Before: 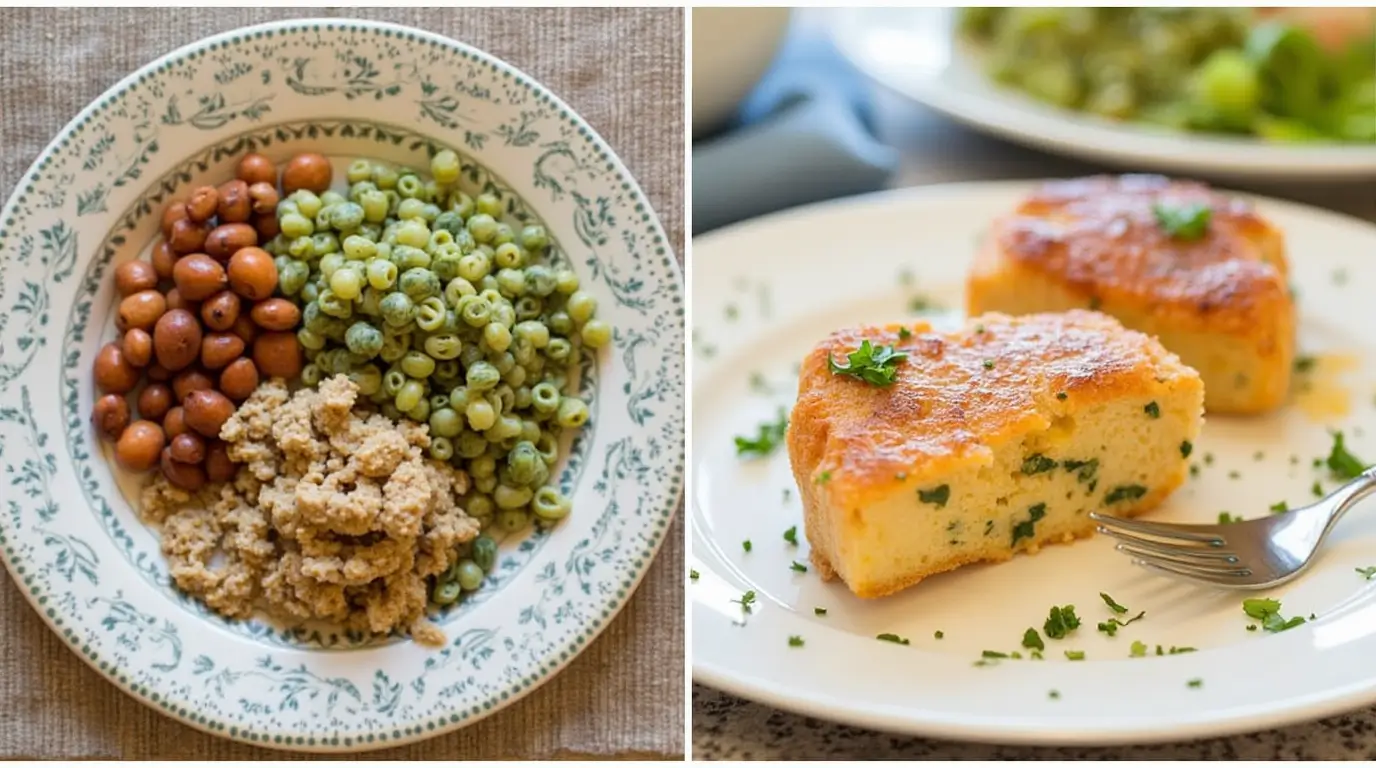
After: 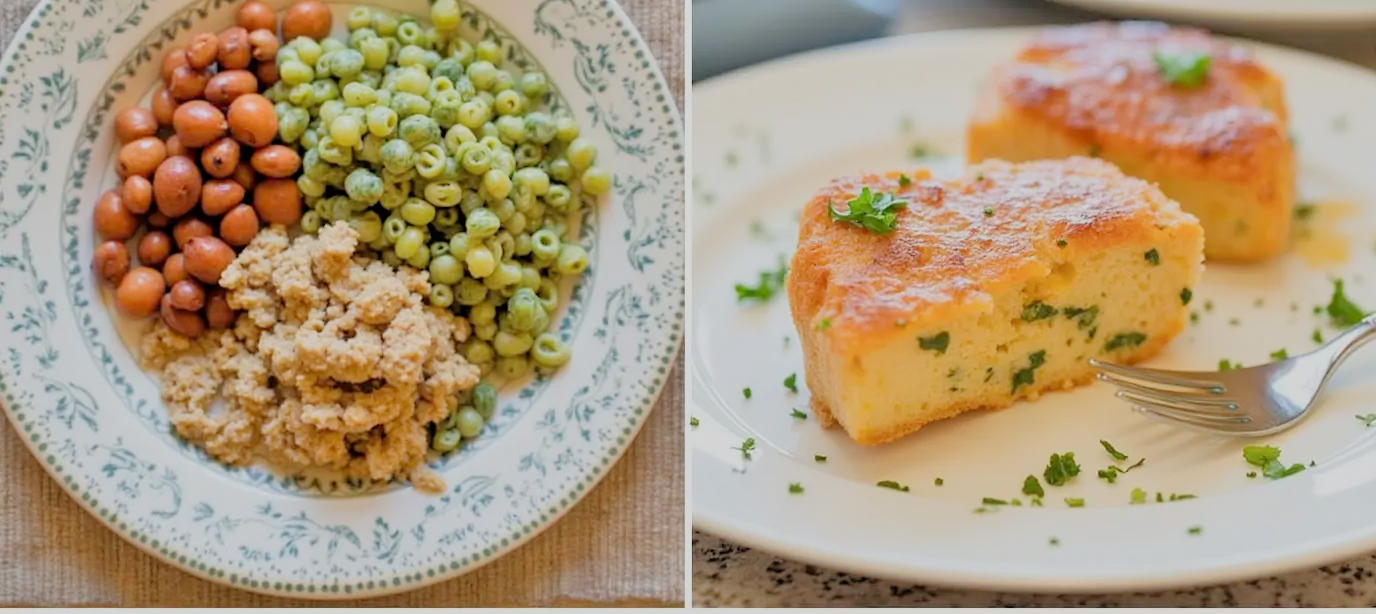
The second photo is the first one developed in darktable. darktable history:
tone equalizer: -7 EV 0.15 EV, -6 EV 0.6 EV, -5 EV 1.15 EV, -4 EV 1.33 EV, -3 EV 1.15 EV, -2 EV 0.6 EV, -1 EV 0.15 EV, mask exposure compensation -0.5 EV
crop and rotate: top 19.998%
filmic rgb: black relative exposure -7.65 EV, white relative exposure 4.56 EV, hardness 3.61
